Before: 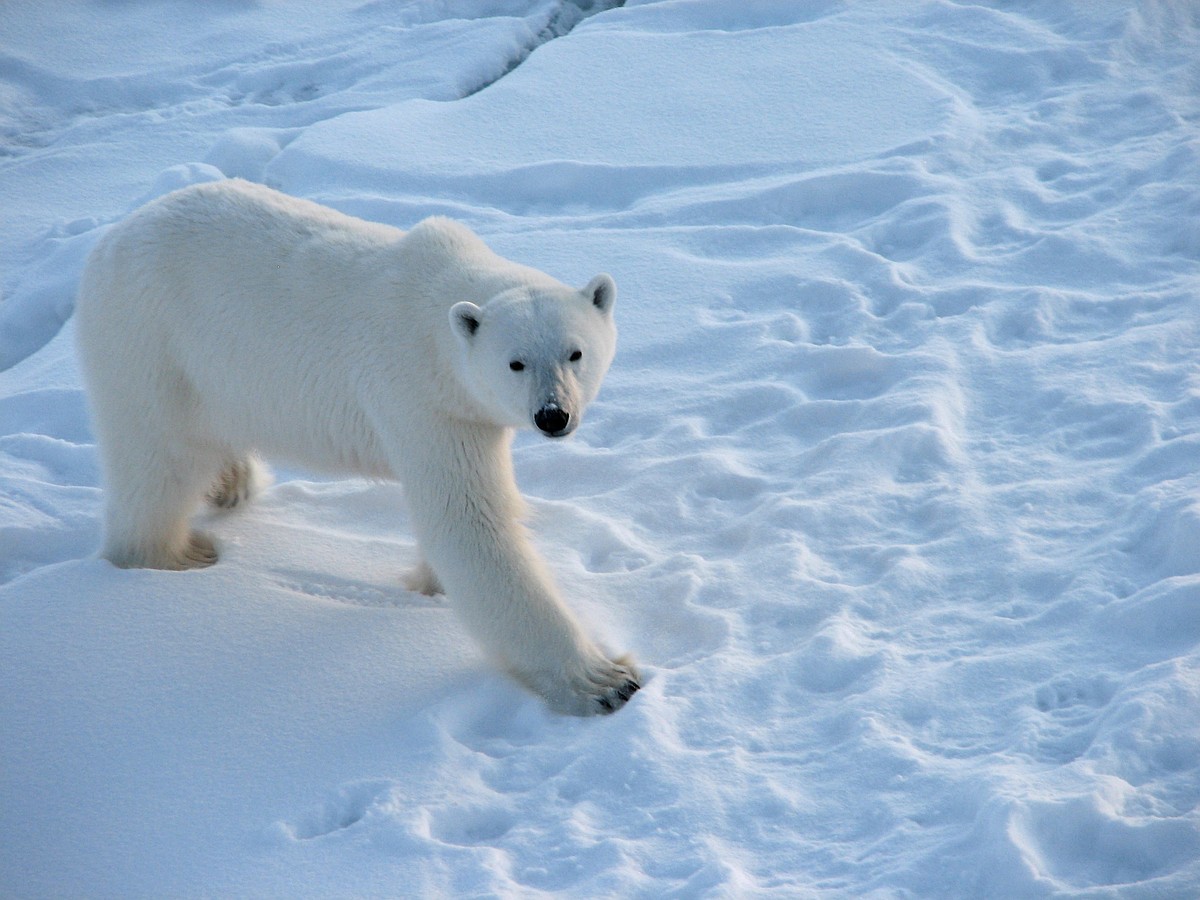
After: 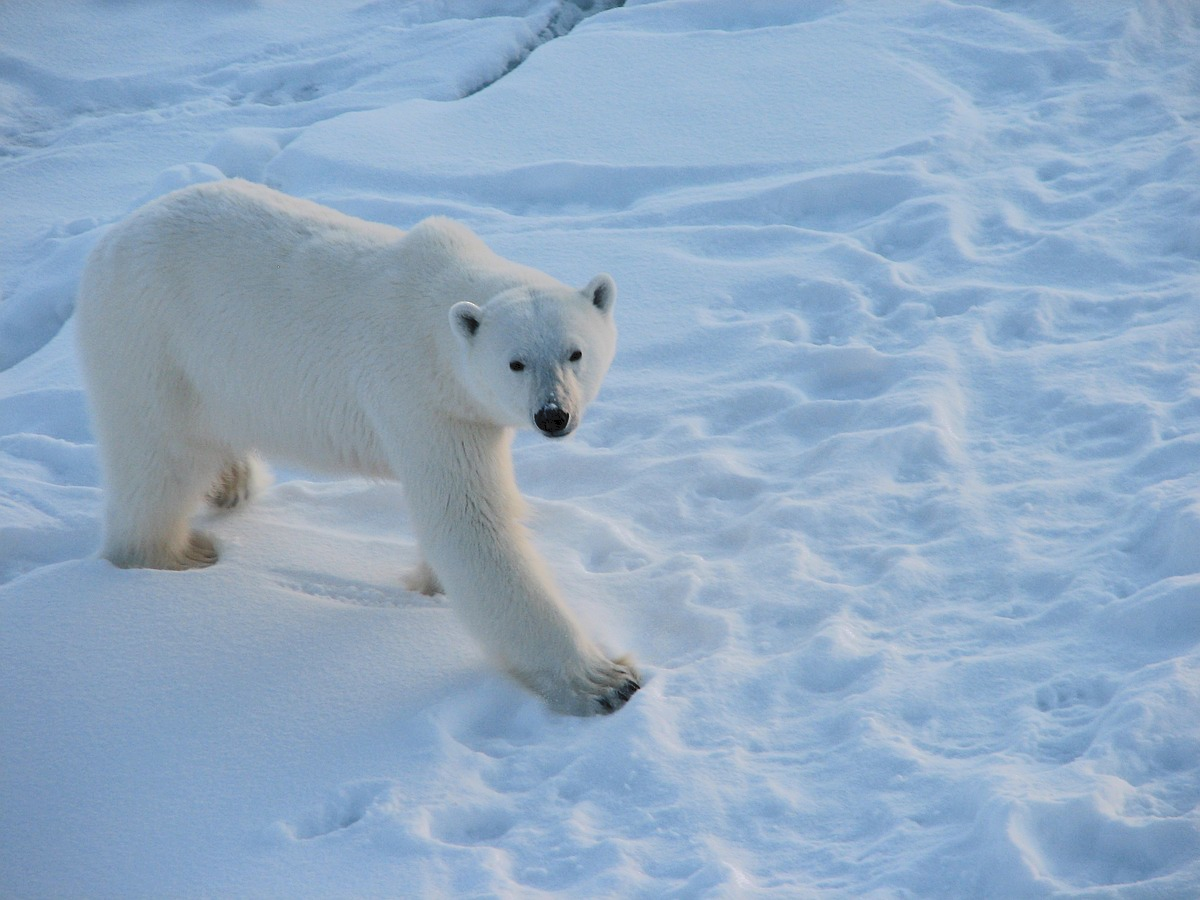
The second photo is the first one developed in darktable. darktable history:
tone curve: curves: ch0 [(0, 0) (0.003, 0.08) (0.011, 0.088) (0.025, 0.104) (0.044, 0.122) (0.069, 0.141) (0.1, 0.161) (0.136, 0.181) (0.177, 0.209) (0.224, 0.246) (0.277, 0.293) (0.335, 0.343) (0.399, 0.399) (0.468, 0.464) (0.543, 0.54) (0.623, 0.616) (0.709, 0.694) (0.801, 0.757) (0.898, 0.821) (1, 1)], color space Lab, independent channels, preserve colors none
tone equalizer: edges refinement/feathering 500, mask exposure compensation -1.57 EV, preserve details no
